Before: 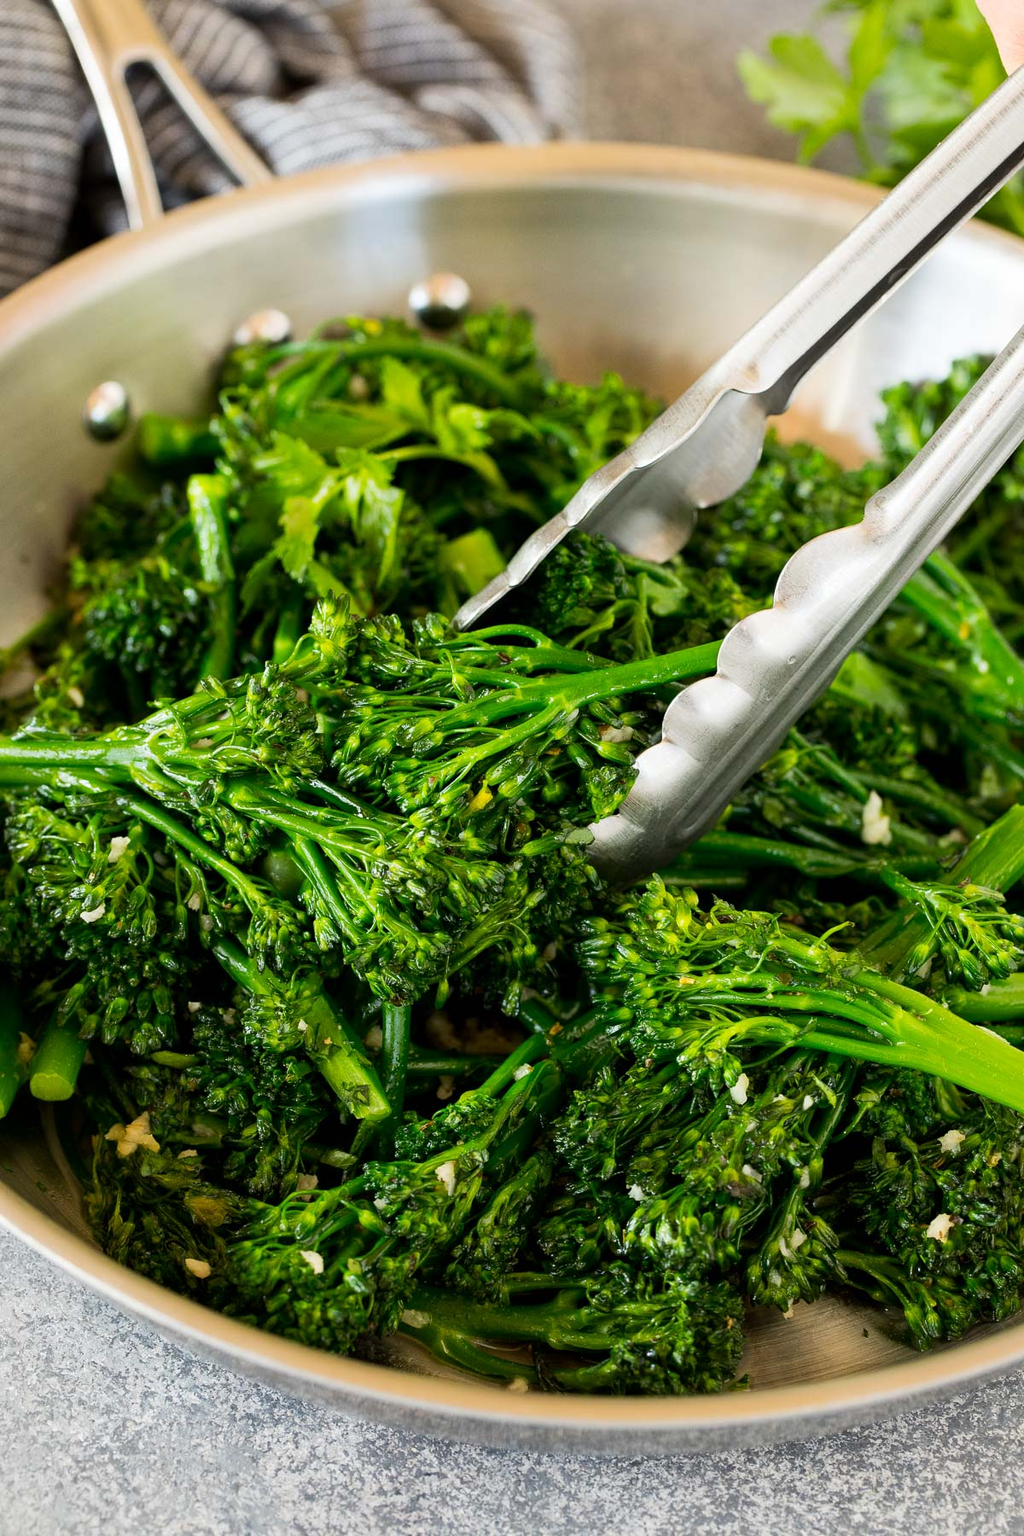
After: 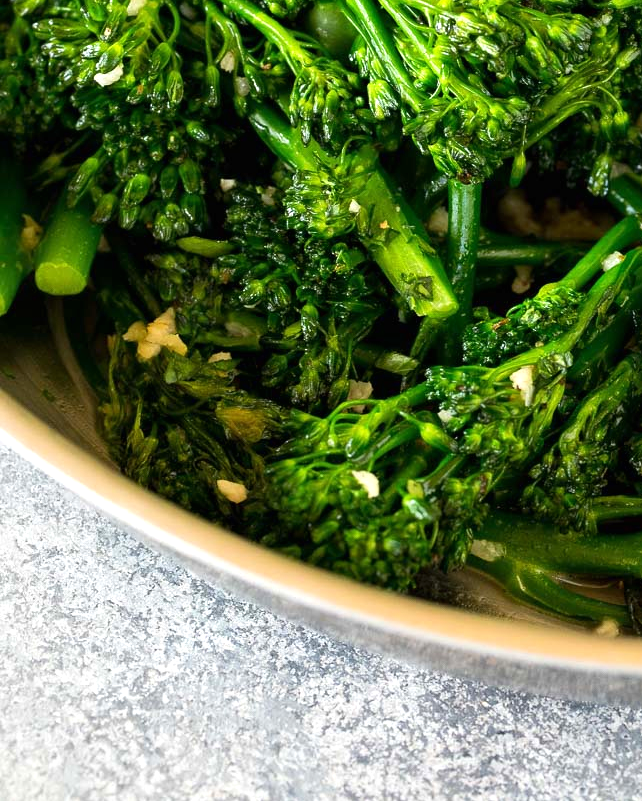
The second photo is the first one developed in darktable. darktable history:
crop and rotate: top 55.318%, right 46.48%, bottom 0.139%
exposure: black level correction 0, exposure 0.5 EV, compensate highlight preservation false
